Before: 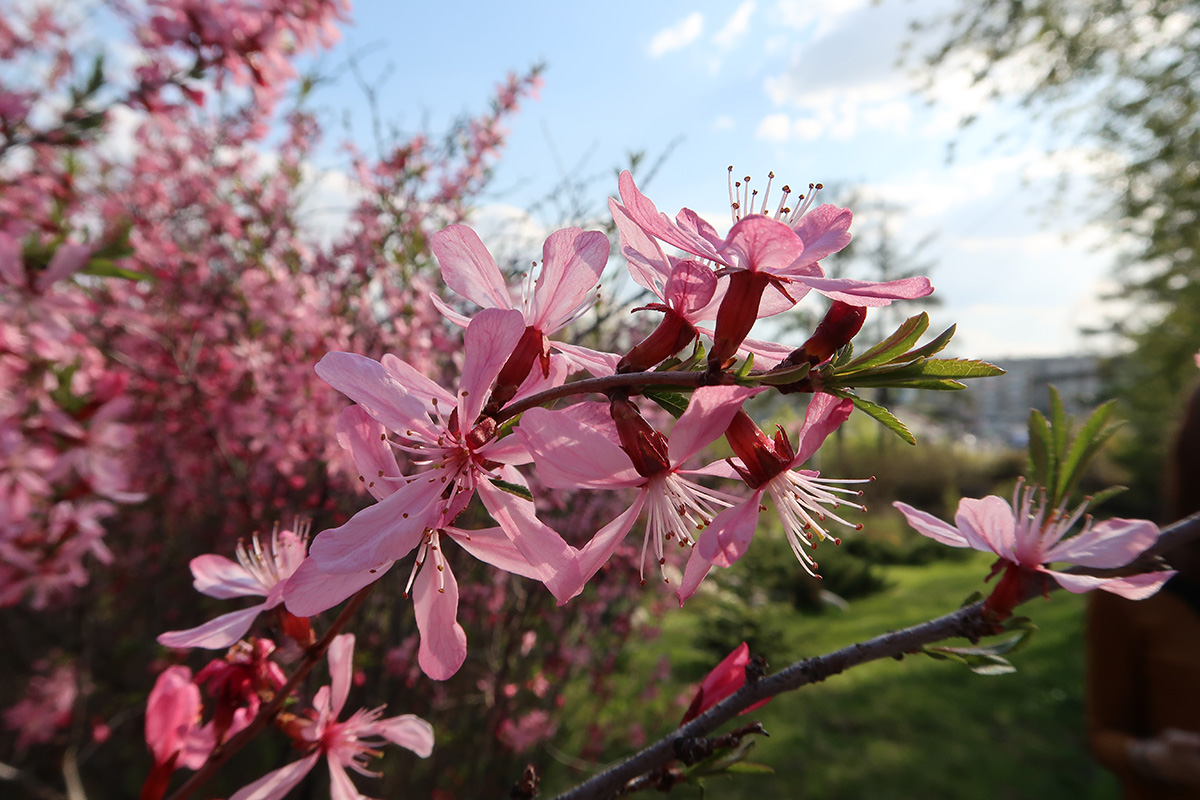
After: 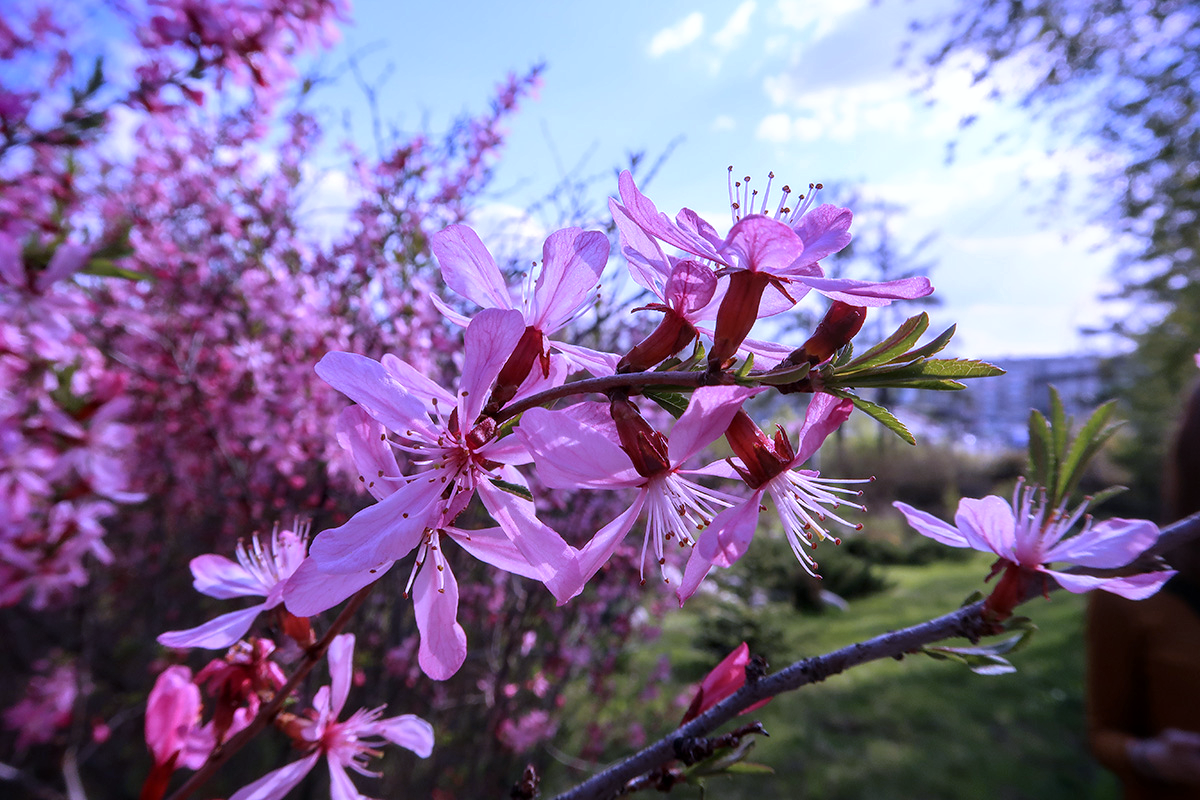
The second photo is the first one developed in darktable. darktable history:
white balance: red 0.98, blue 1.61
vignetting: fall-off start 88.53%, fall-off radius 44.2%, saturation 0.376, width/height ratio 1.161
local contrast: on, module defaults
shadows and highlights: shadows 25, highlights -25
